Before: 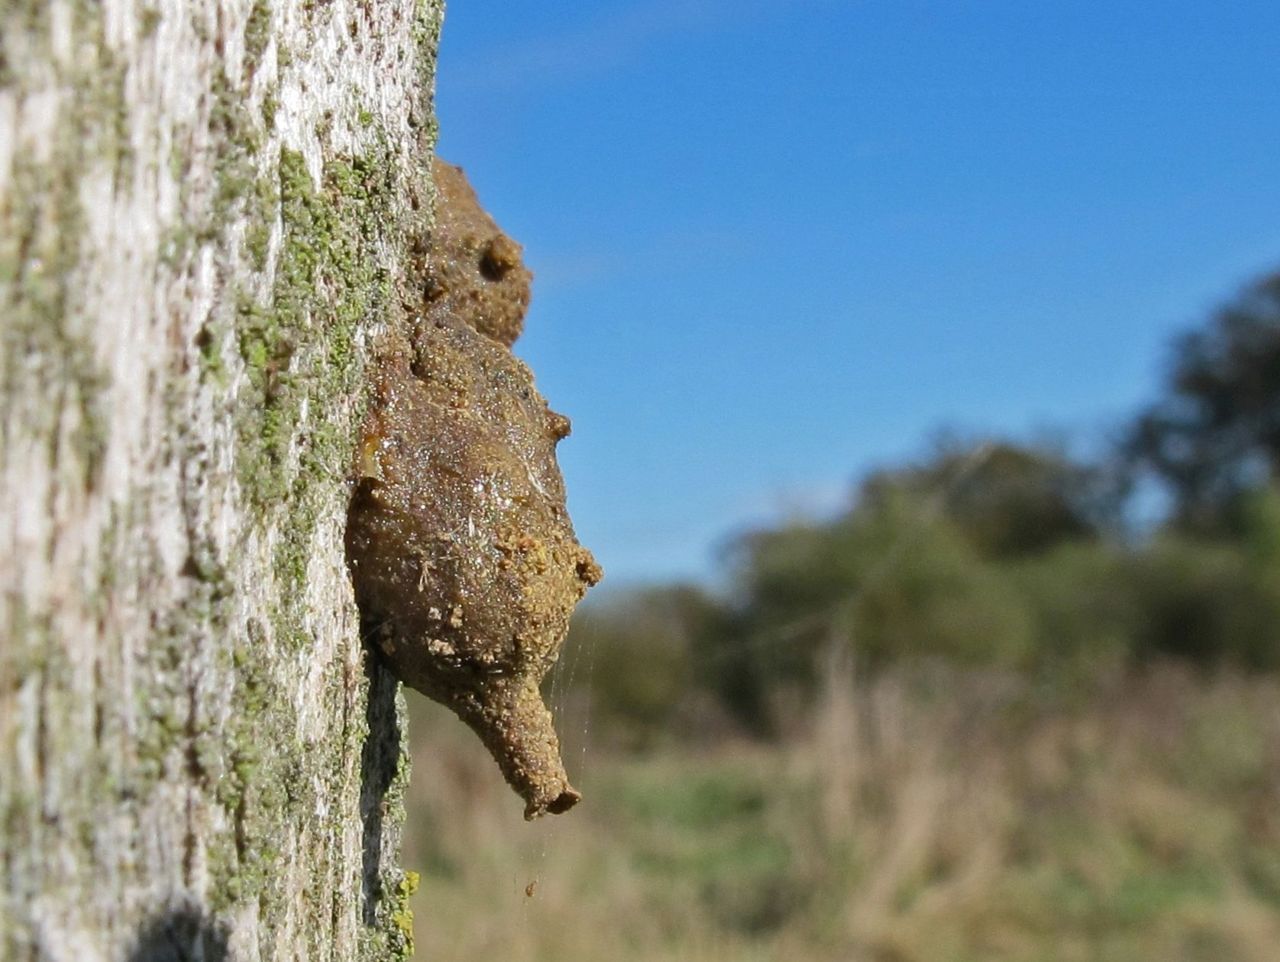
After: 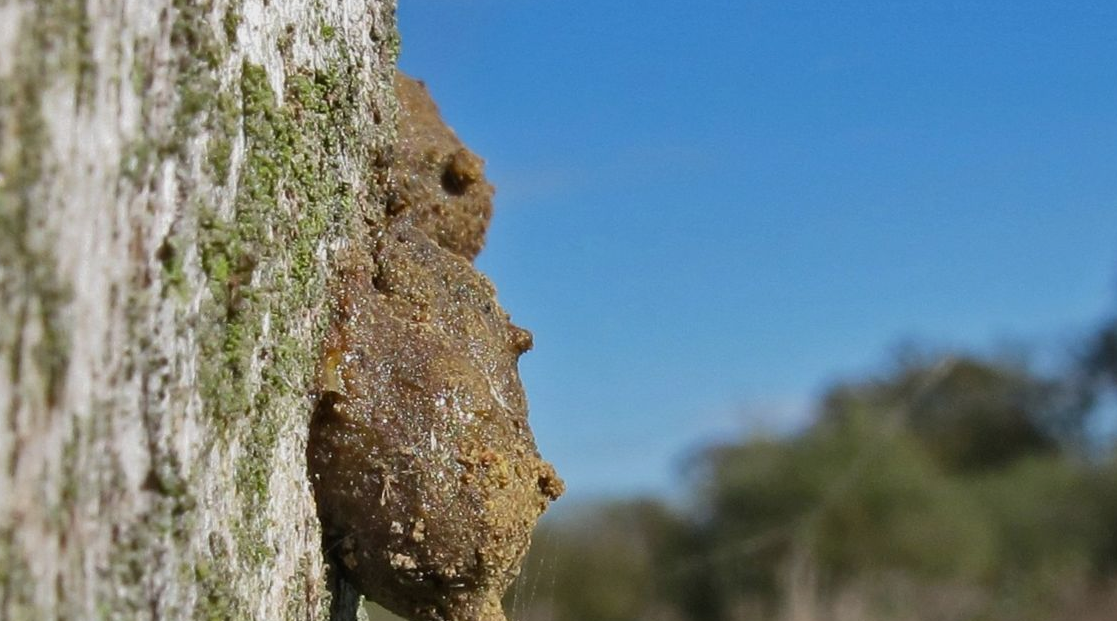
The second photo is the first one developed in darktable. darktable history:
exposure: exposure -0.242 EV, compensate highlight preservation false
crop: left 3.015%, top 8.969%, right 9.647%, bottom 26.457%
shadows and highlights: radius 108.52, shadows 23.73, highlights -59.32, low approximation 0.01, soften with gaussian
